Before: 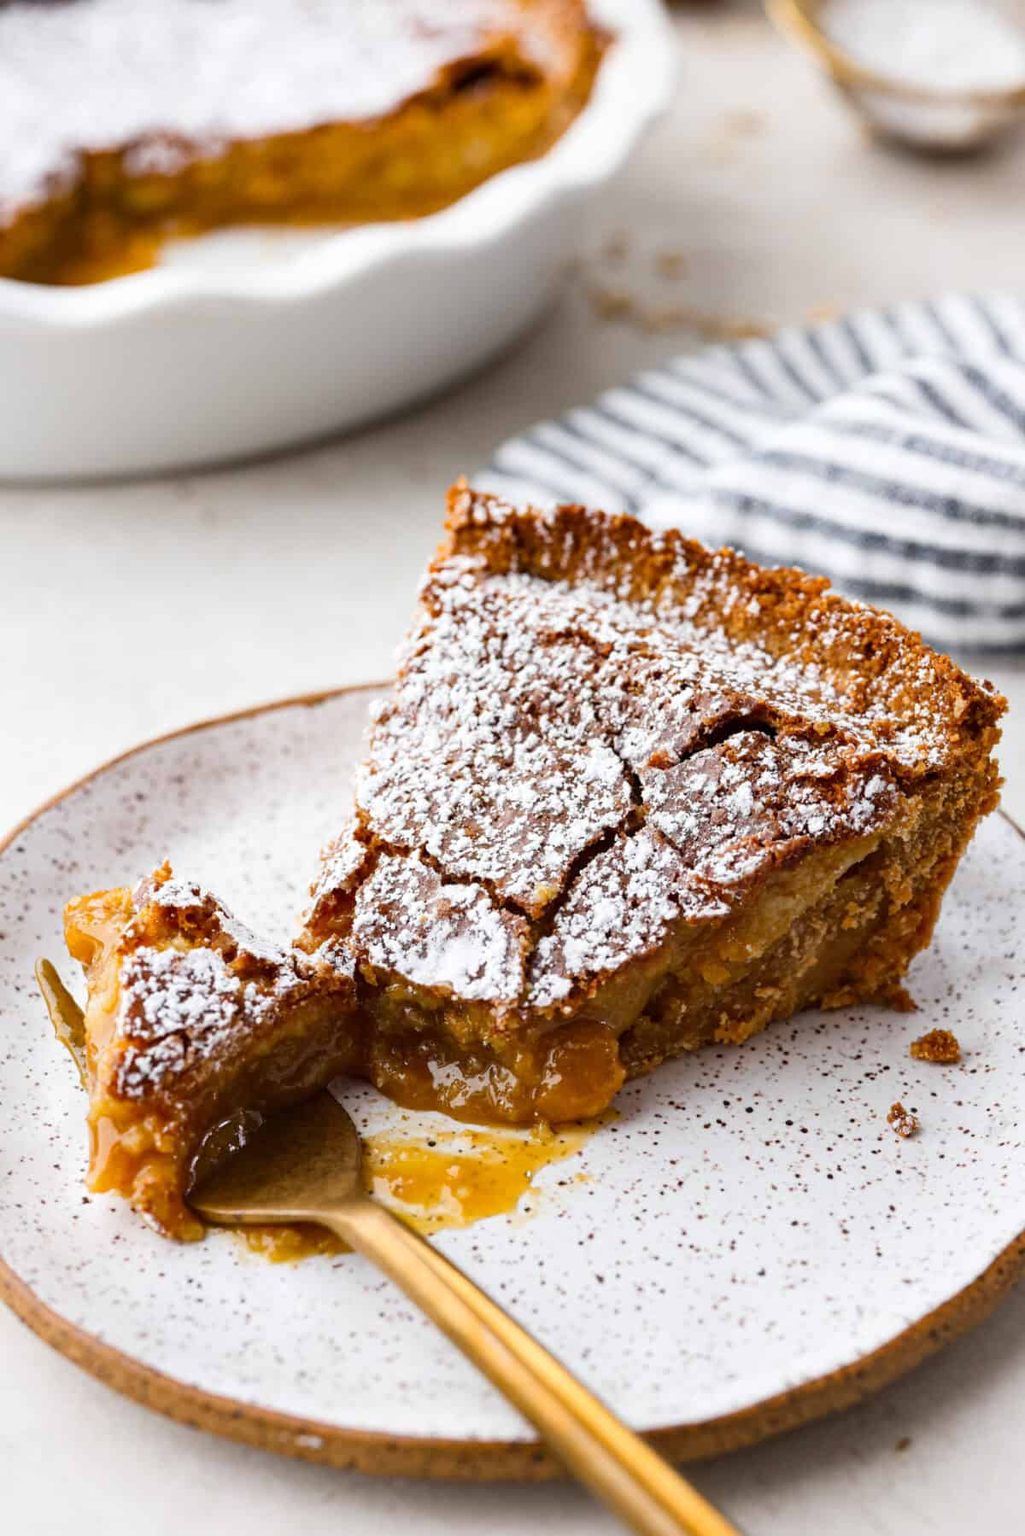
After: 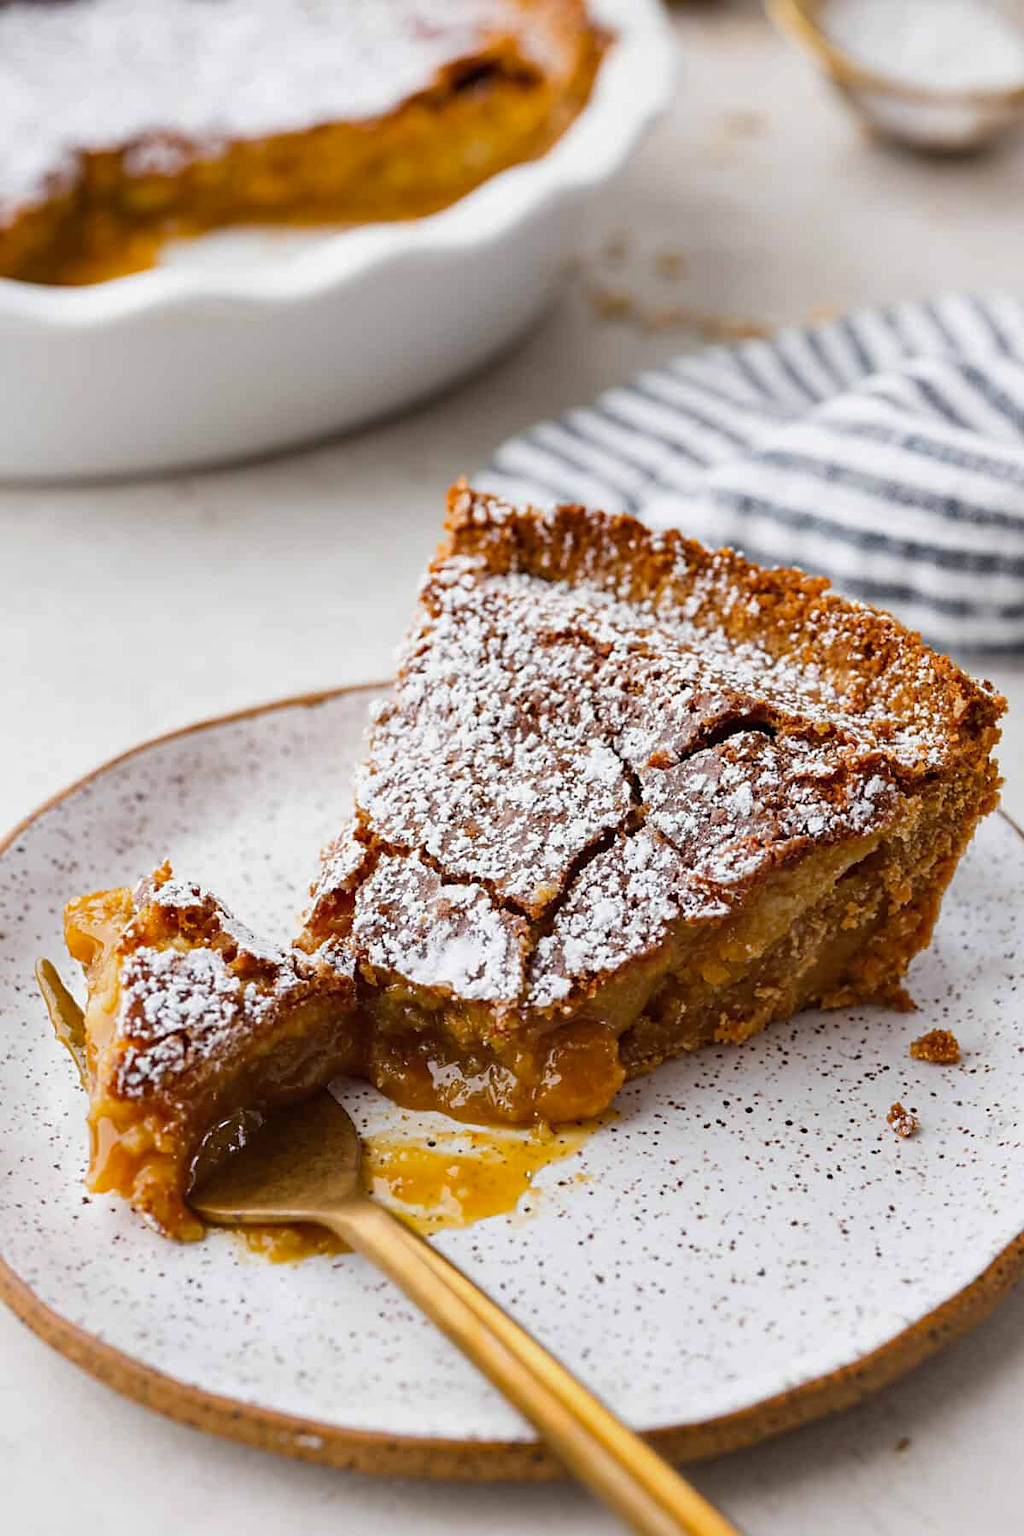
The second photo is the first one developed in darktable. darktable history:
sharpen: radius 1.864, amount 0.398, threshold 1.271
shadows and highlights: shadows 25, white point adjustment -3, highlights -30
